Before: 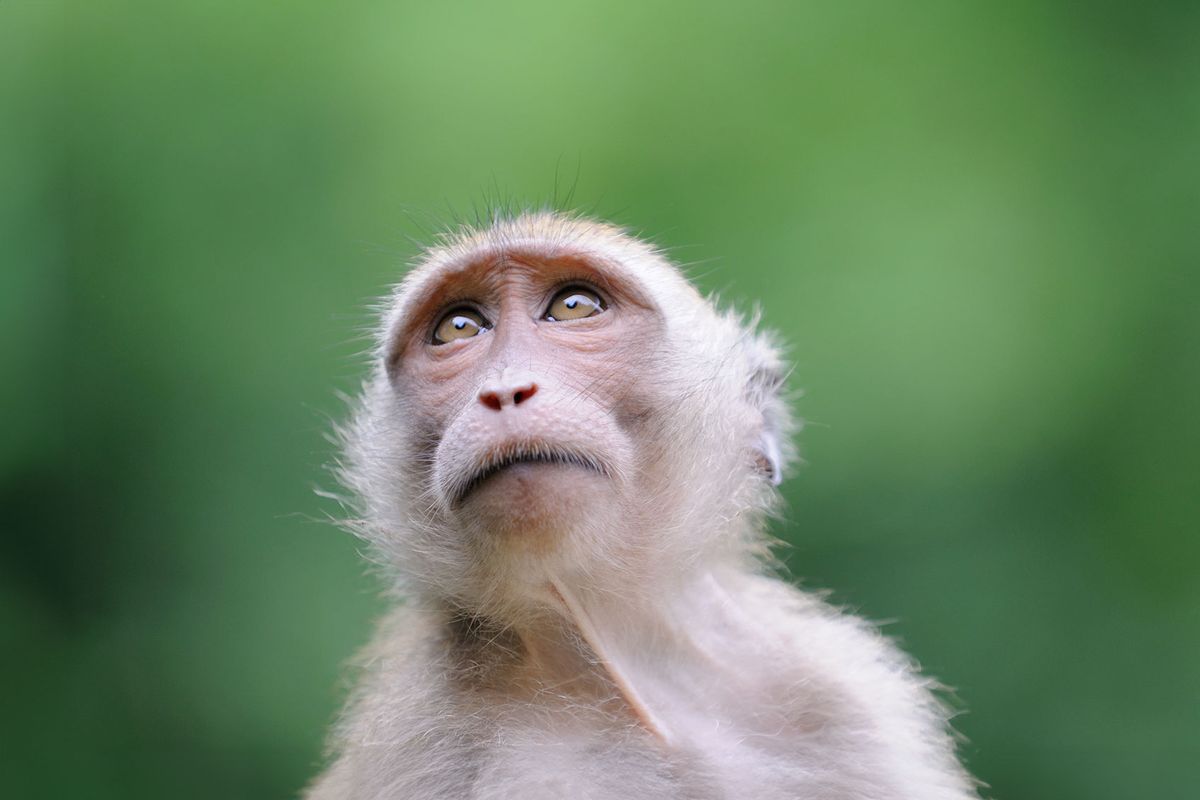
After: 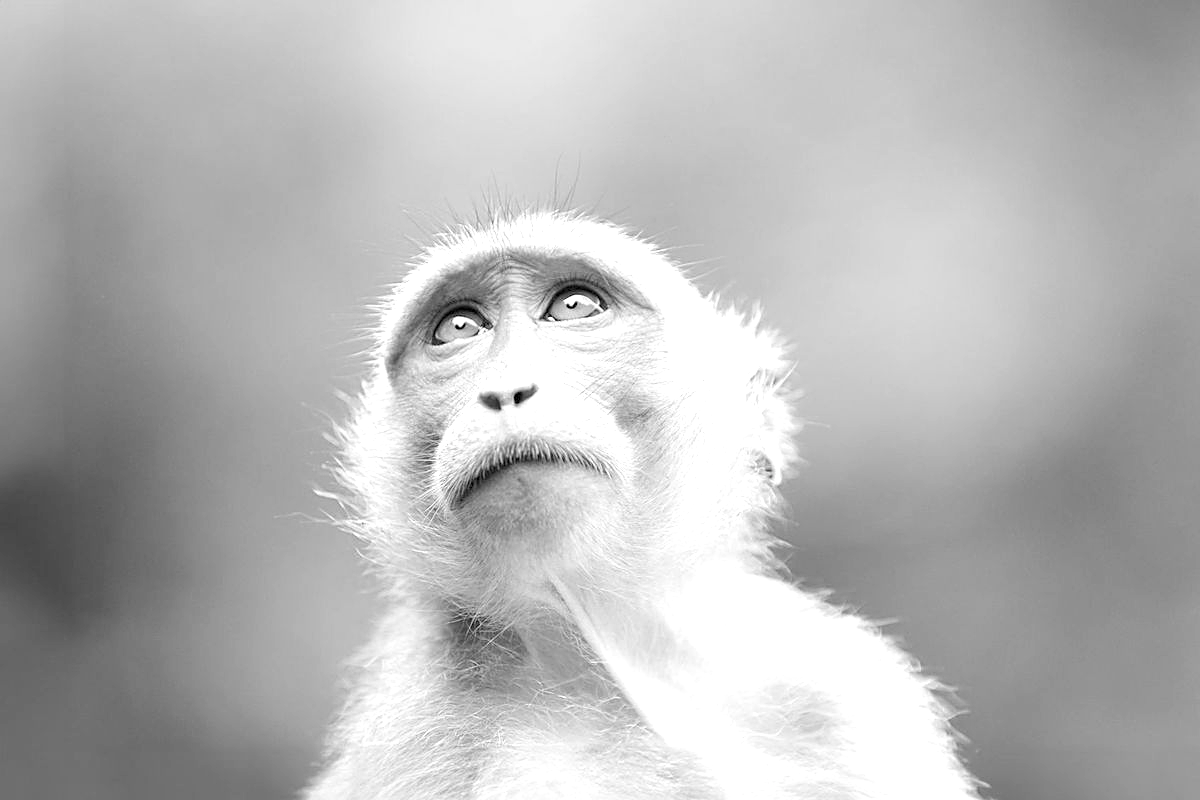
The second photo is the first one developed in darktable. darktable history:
exposure: black level correction 0, exposure 1 EV, compensate highlight preservation false
color zones: curves: ch1 [(0, -0.014) (0.143, -0.013) (0.286, -0.013) (0.429, -0.016) (0.571, -0.019) (0.714, -0.015) (0.857, 0.002) (1, -0.014)]
sharpen: on, module defaults
contrast brightness saturation: brightness 0.131
